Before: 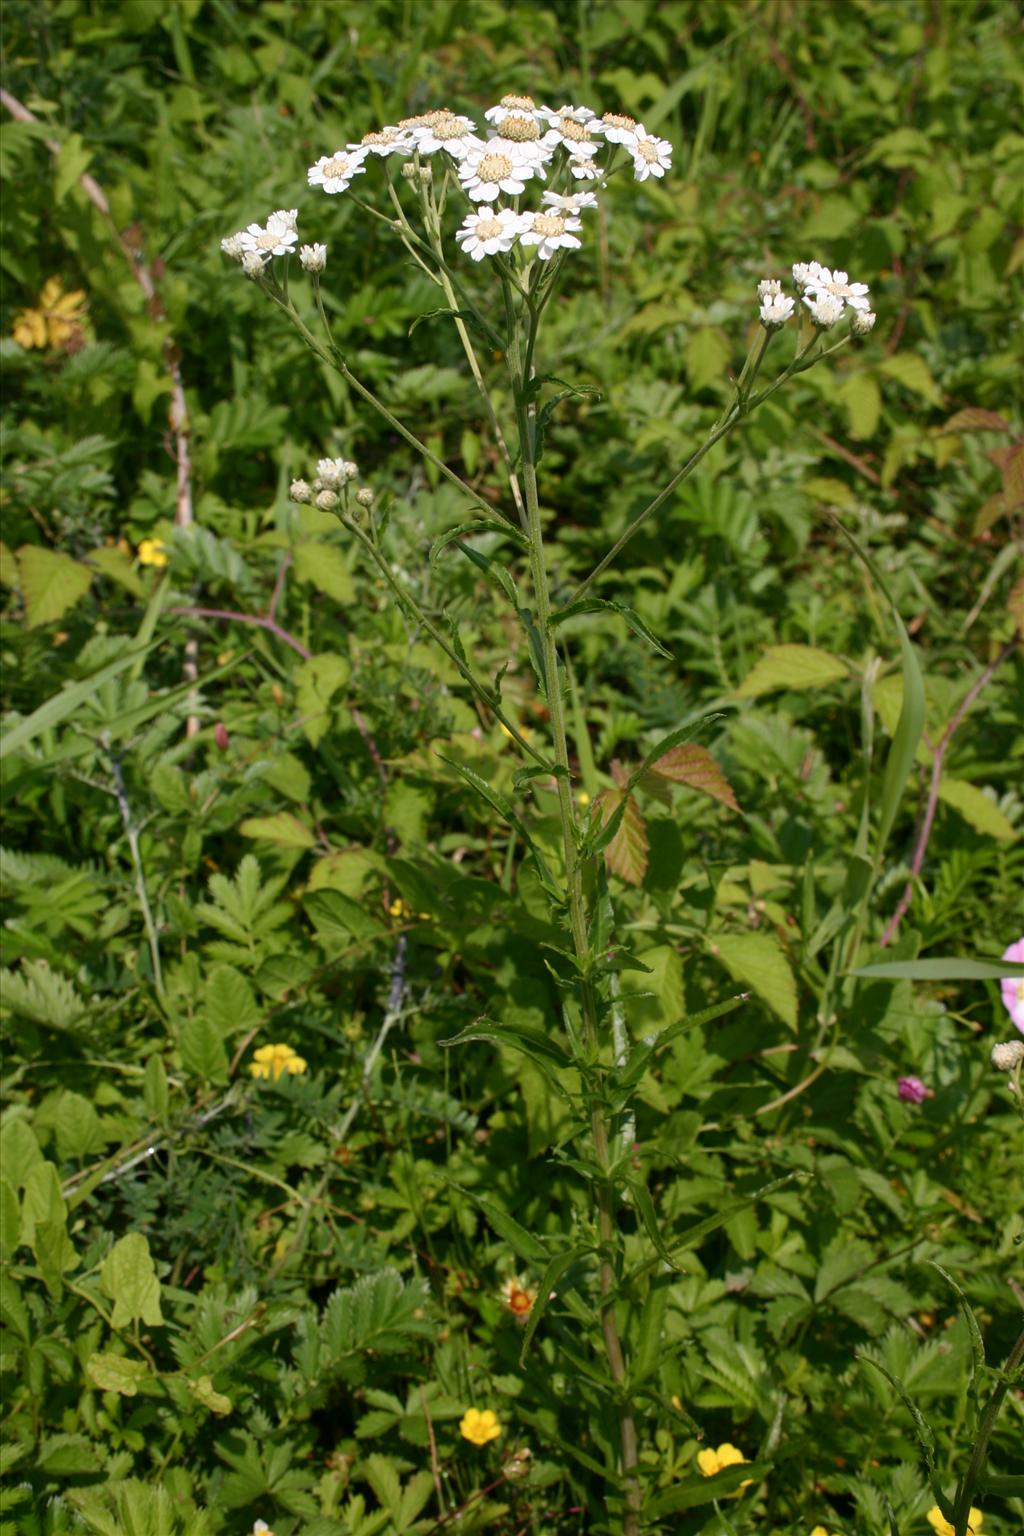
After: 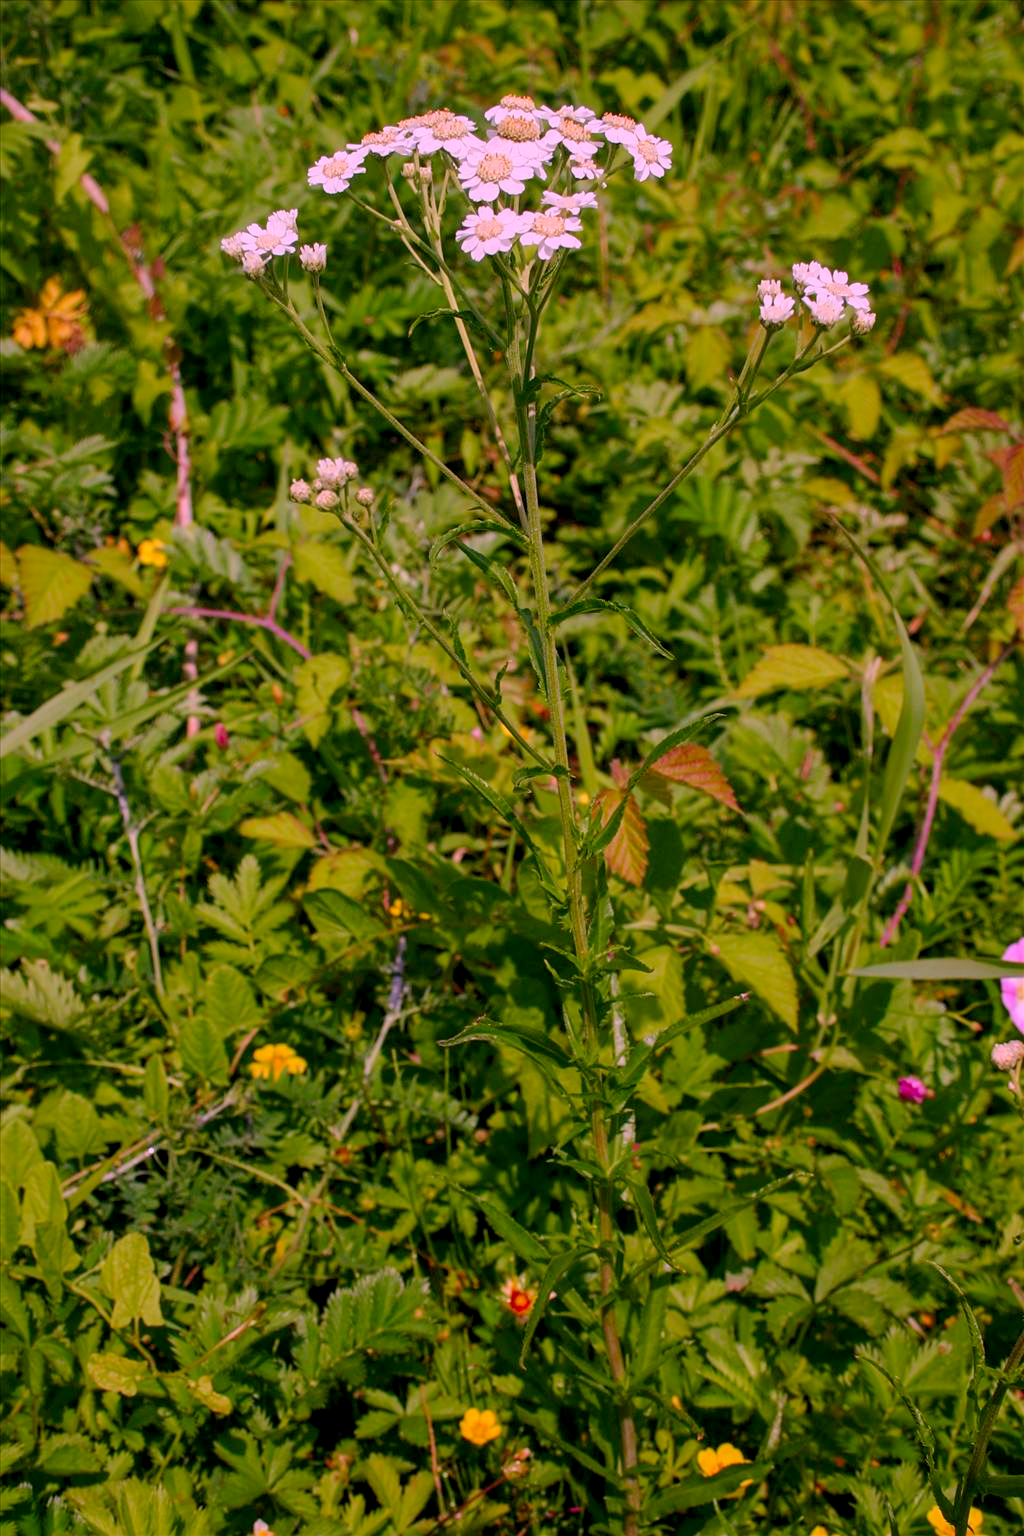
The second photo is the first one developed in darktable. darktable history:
sharpen: amount 0.208
local contrast: on, module defaults
color correction: highlights a* 19.2, highlights b* -11.17, saturation 1.66
filmic rgb: middle gray luminance 18.29%, black relative exposure -10.41 EV, white relative exposure 3.41 EV, target black luminance 0%, hardness 6.07, latitude 98.17%, contrast 0.836, shadows ↔ highlights balance 0.454%
